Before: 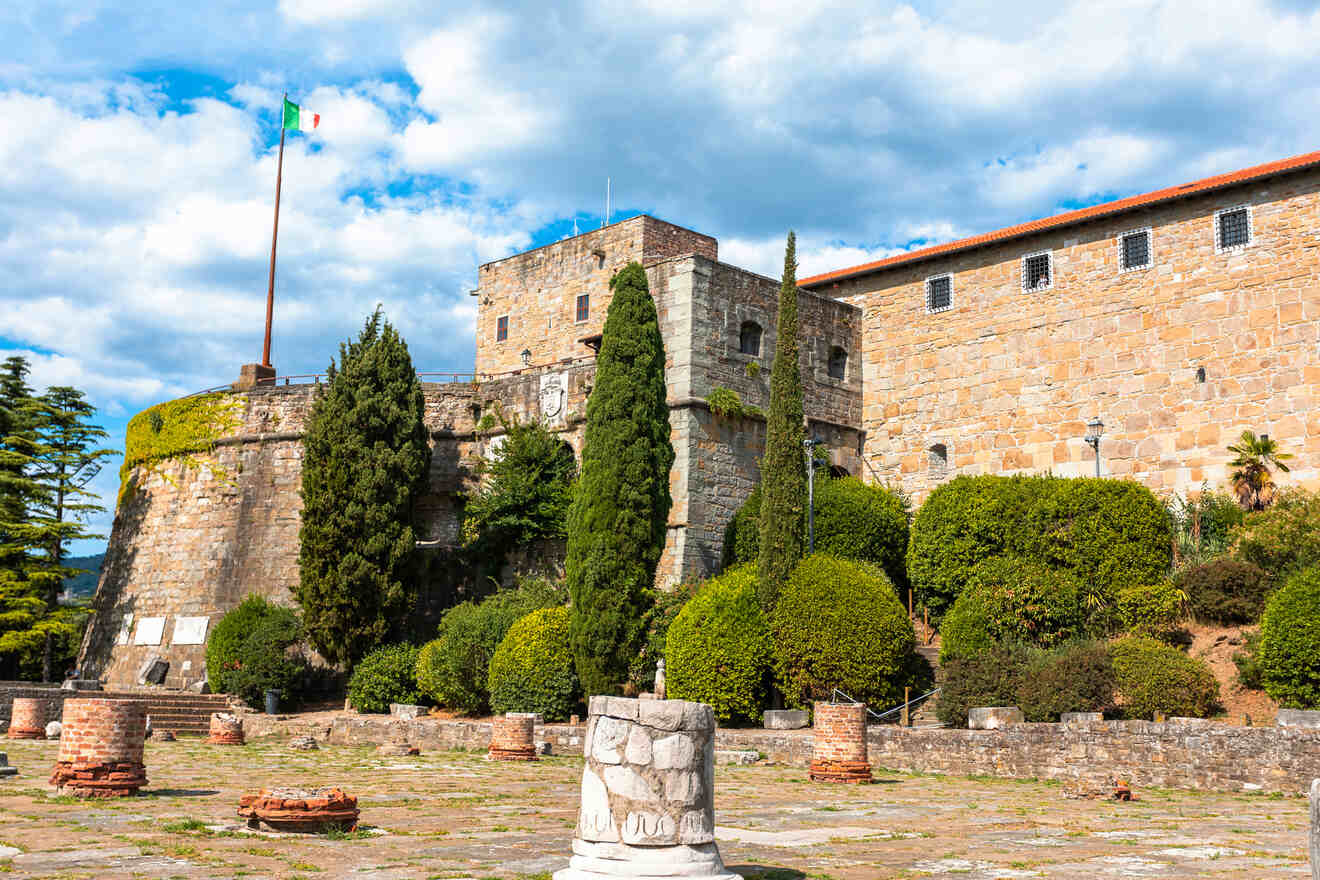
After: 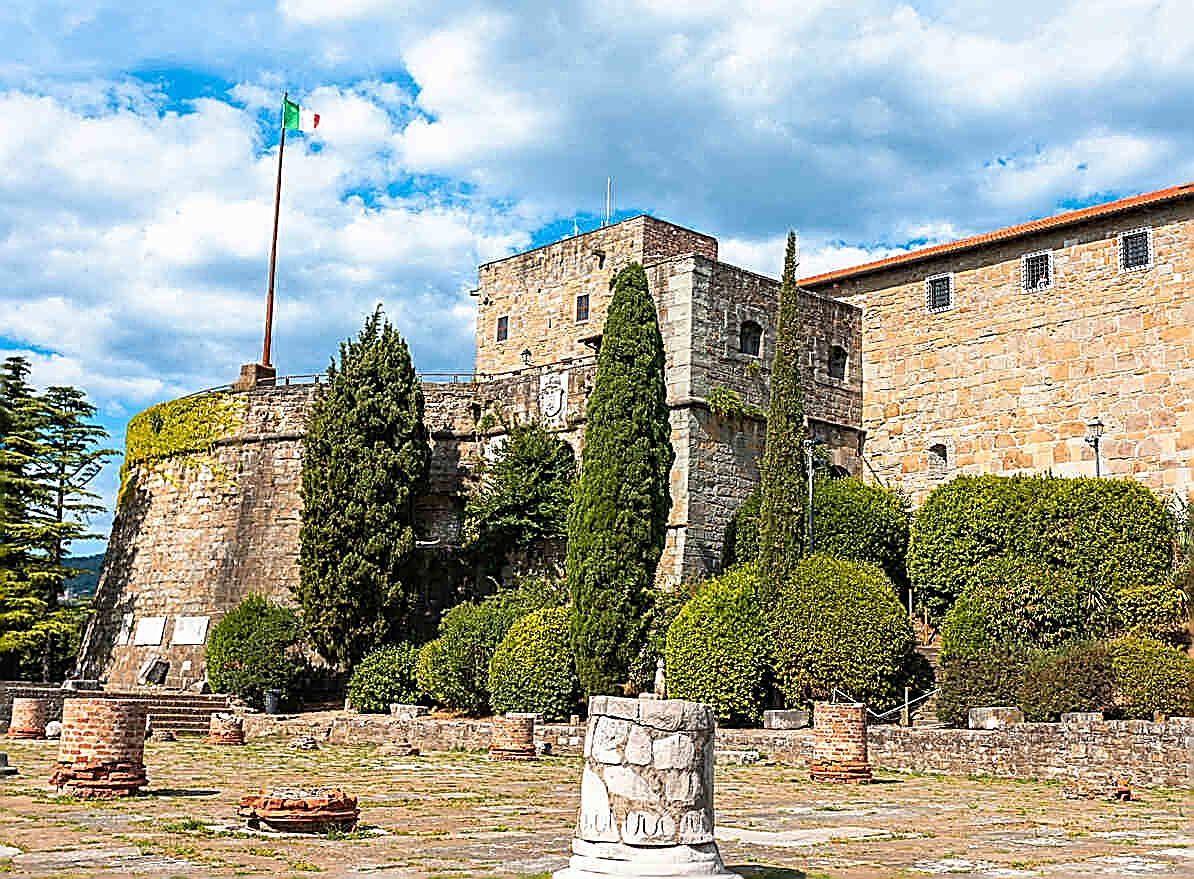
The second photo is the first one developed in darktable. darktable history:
white balance: emerald 1
sharpen: amount 1.861
crop: right 9.509%, bottom 0.031%
